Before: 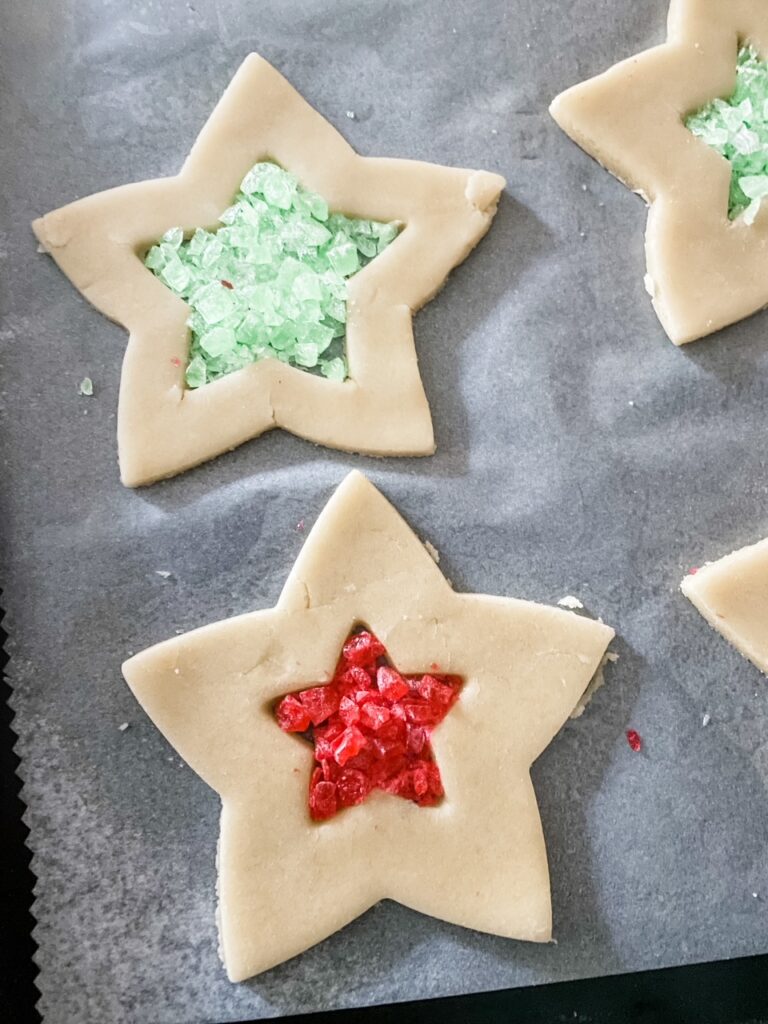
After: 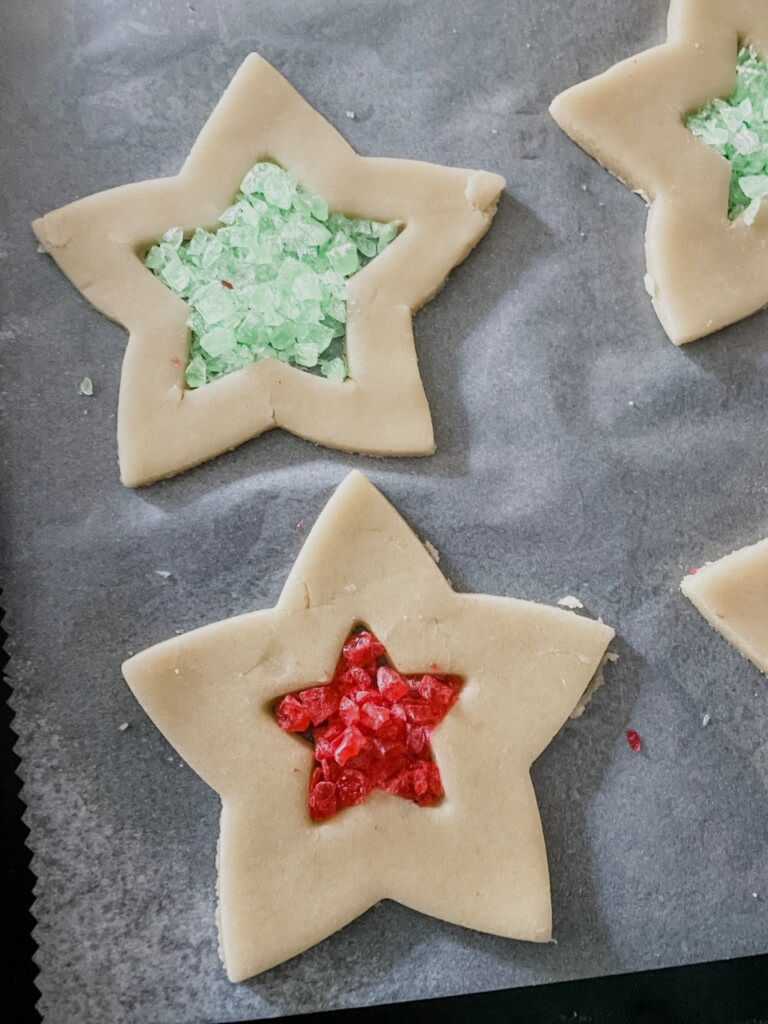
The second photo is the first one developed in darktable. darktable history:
exposure: exposure -0.493 EV, compensate exposure bias true, compensate highlight preservation false
